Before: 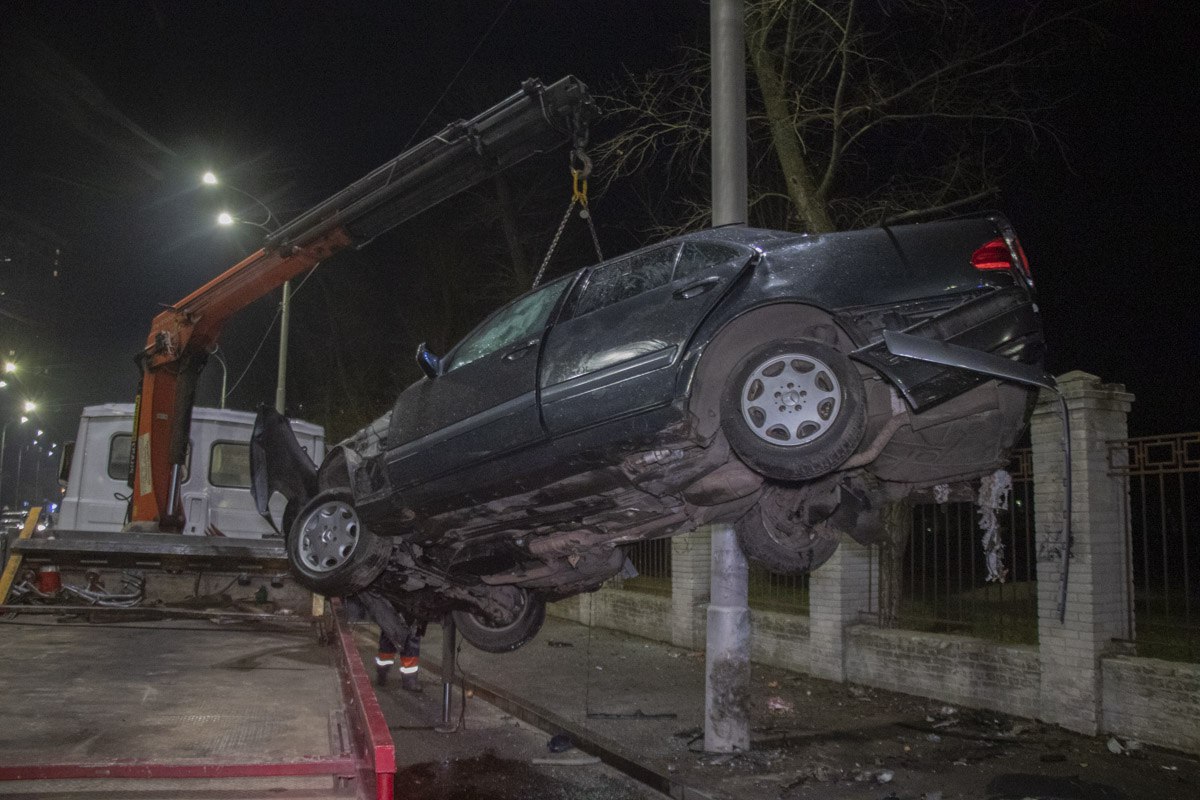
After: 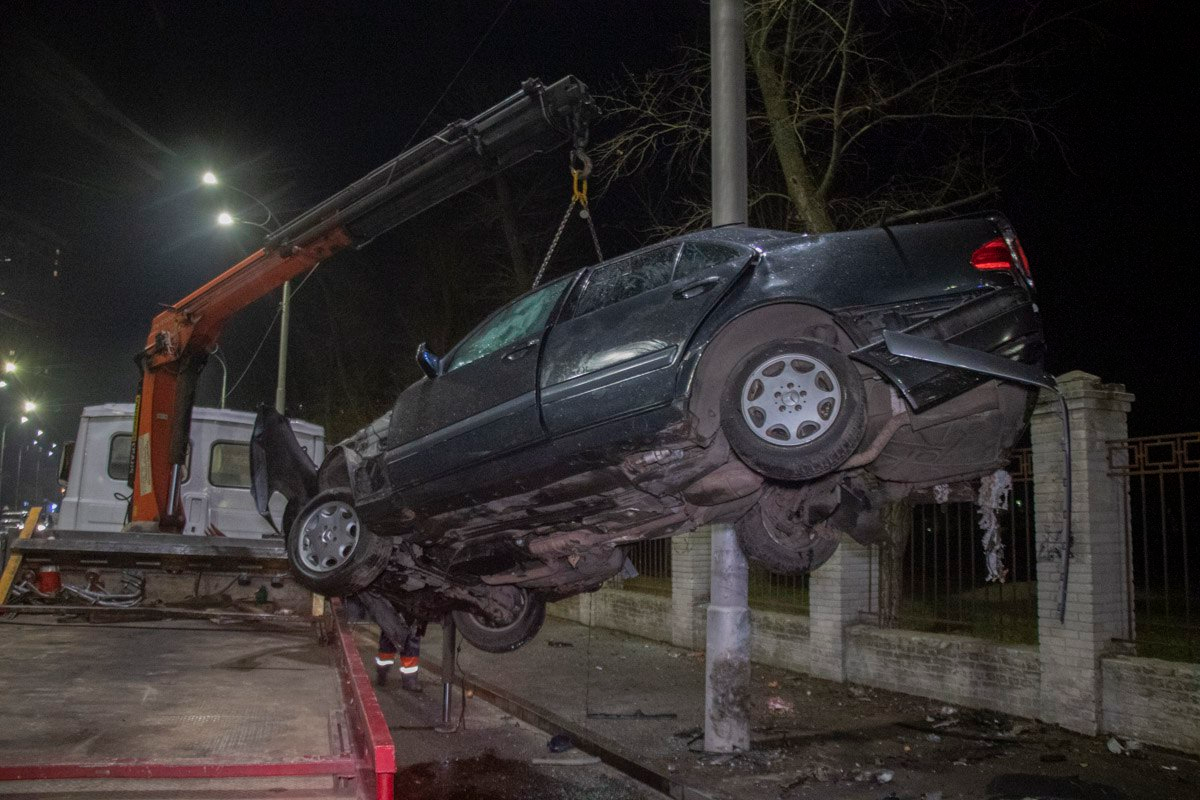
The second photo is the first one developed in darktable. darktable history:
tone curve: curves: ch0 [(0, 0) (0.003, 0.003) (0.011, 0.011) (0.025, 0.025) (0.044, 0.045) (0.069, 0.07) (0.1, 0.101) (0.136, 0.138) (0.177, 0.18) (0.224, 0.228) (0.277, 0.281) (0.335, 0.34) (0.399, 0.405) (0.468, 0.475) (0.543, 0.551) (0.623, 0.633) (0.709, 0.72) (0.801, 0.813) (0.898, 0.907) (1, 1)], color space Lab, linked channels, preserve colors none
